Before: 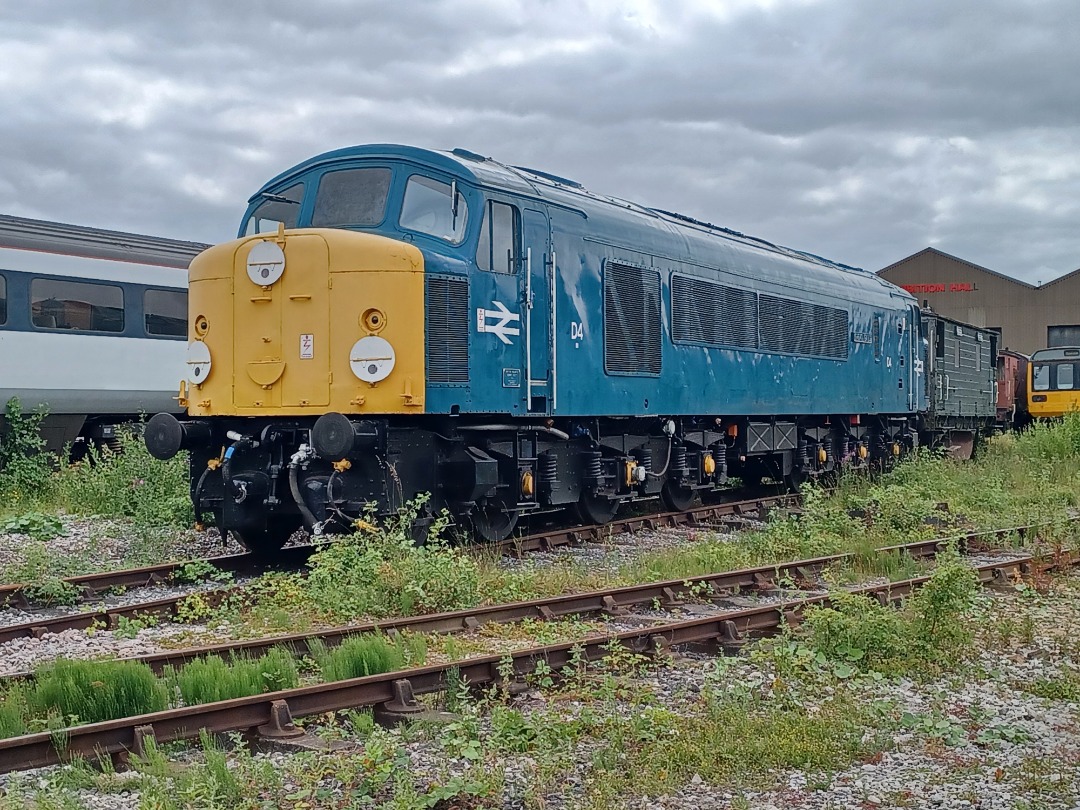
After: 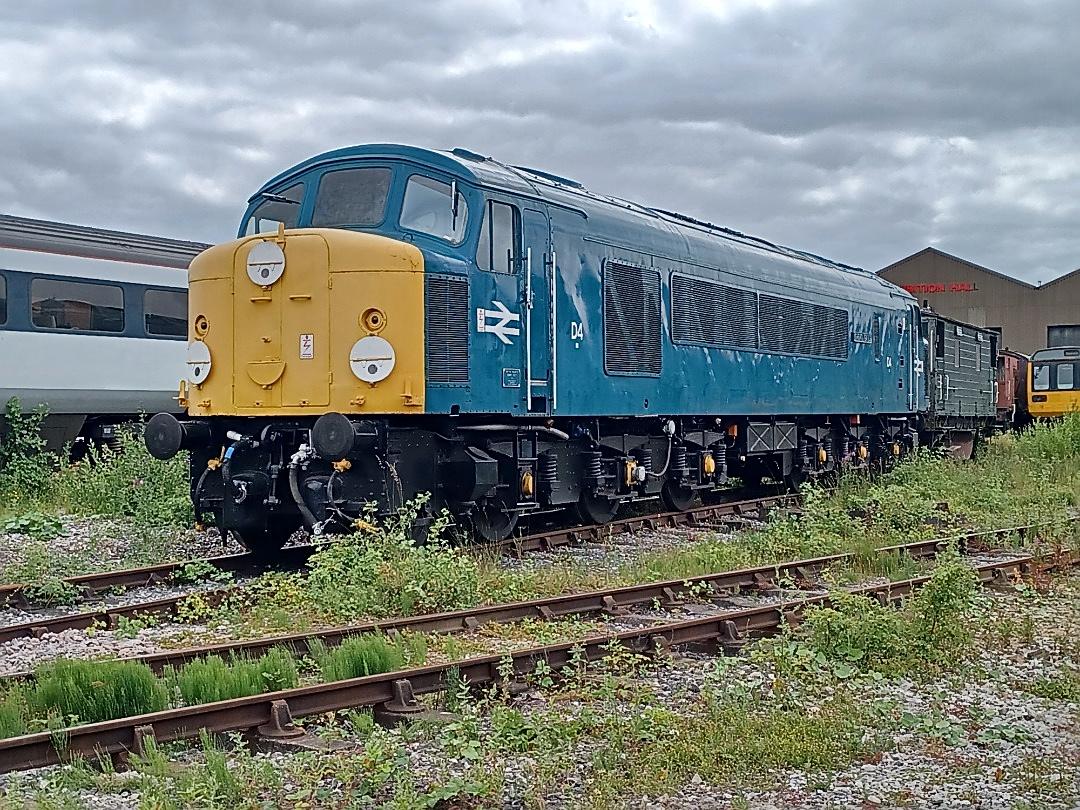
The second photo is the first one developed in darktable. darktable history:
sharpen: on, module defaults
local contrast: mode bilateral grid, contrast 19, coarseness 50, detail 119%, midtone range 0.2
